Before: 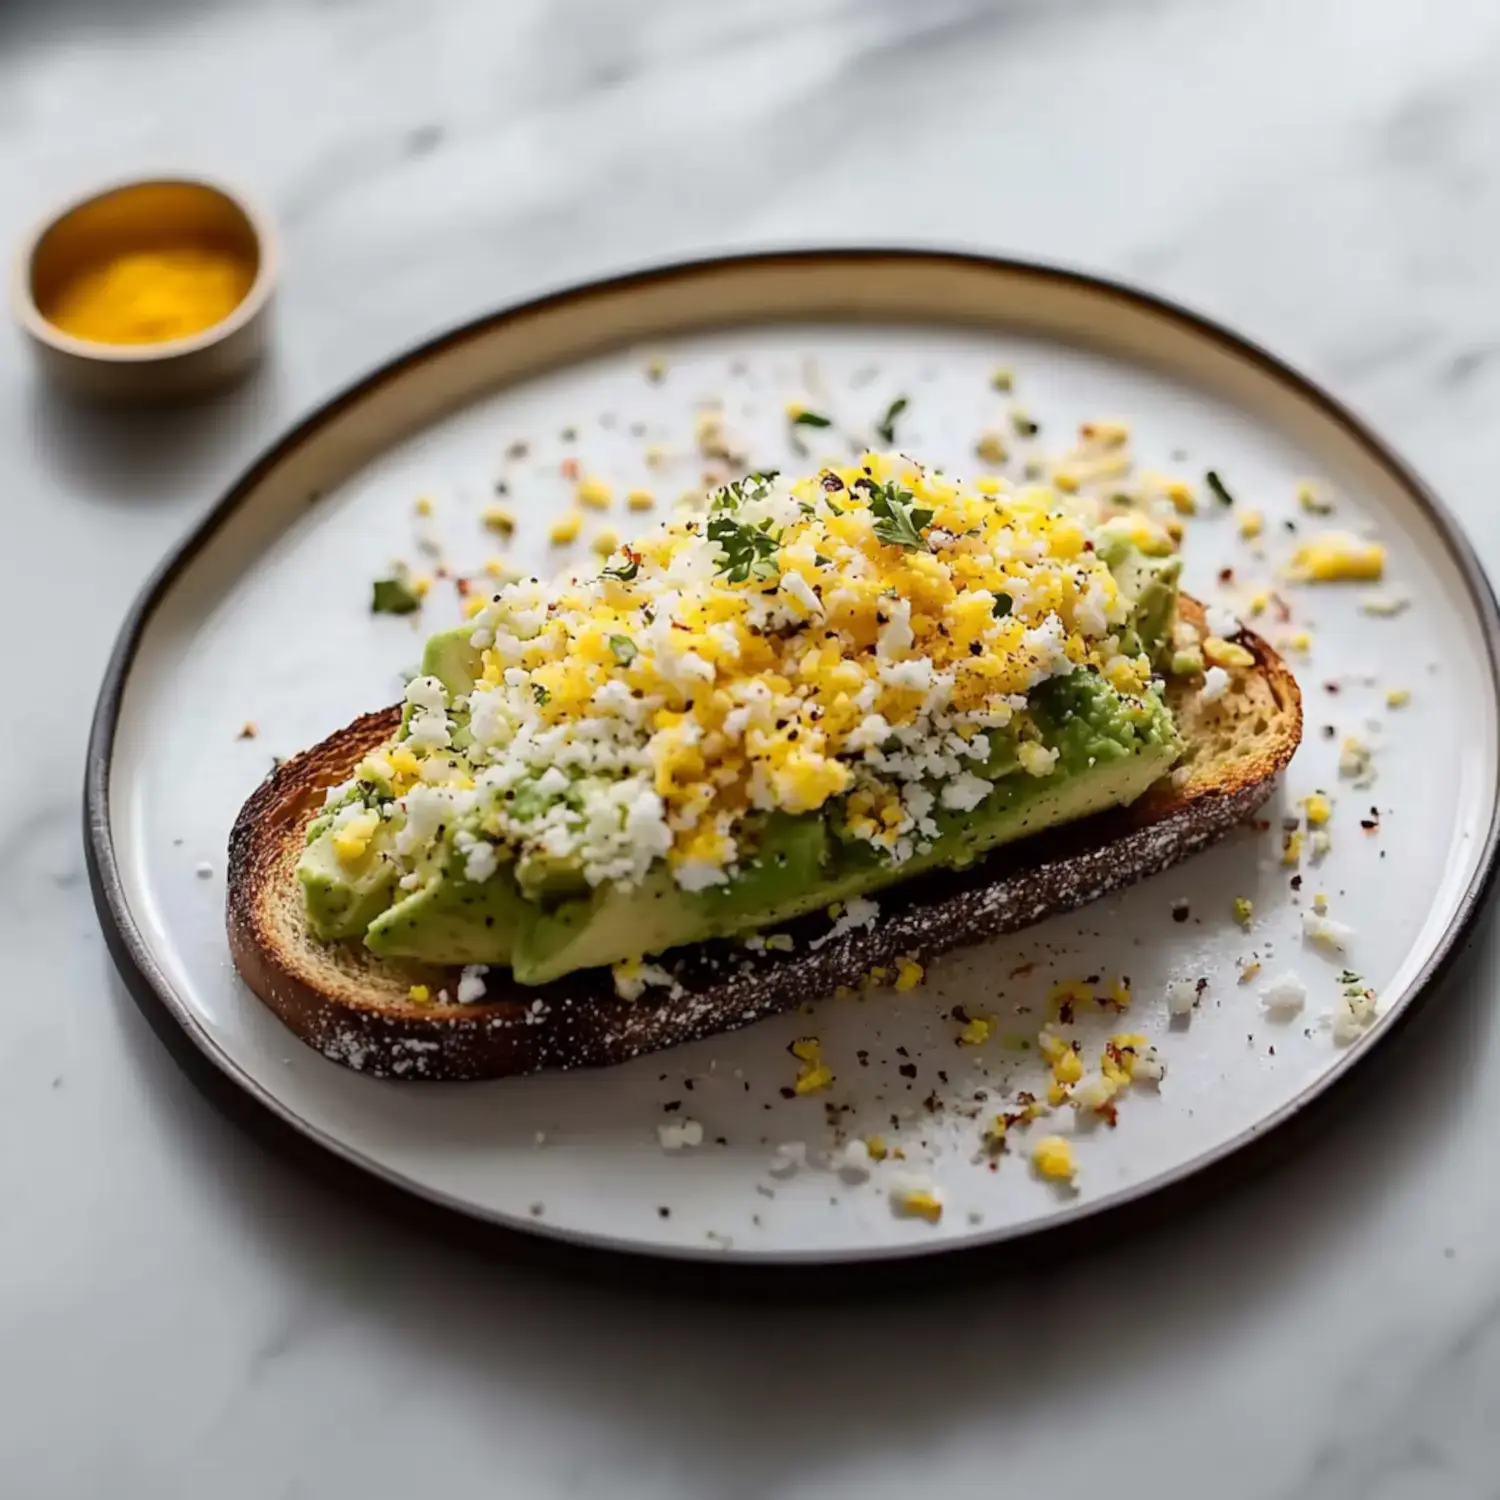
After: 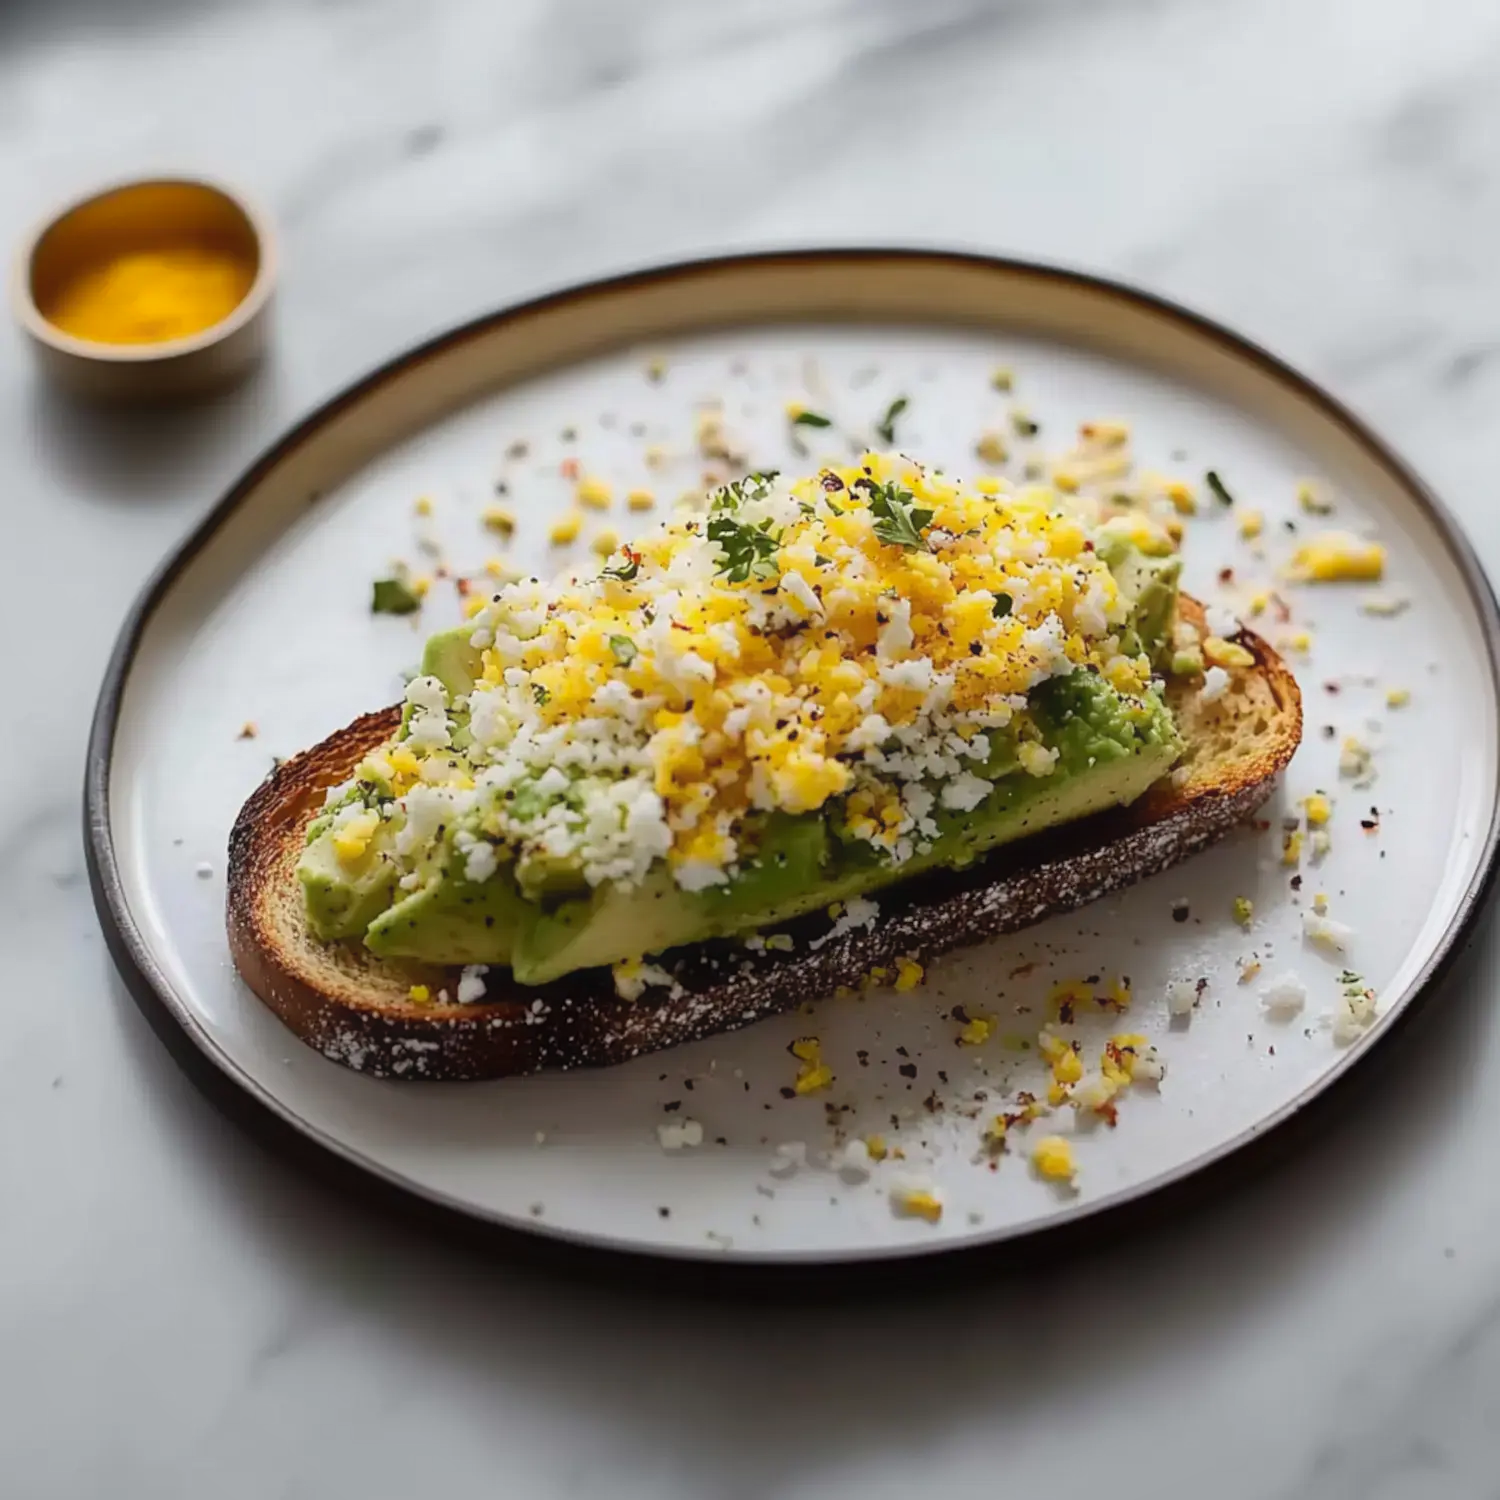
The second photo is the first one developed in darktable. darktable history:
shadows and highlights: shadows 37.27, highlights -28.18, soften with gaussian
contrast equalizer: y [[0.5, 0.486, 0.447, 0.446, 0.489, 0.5], [0.5 ×6], [0.5 ×6], [0 ×6], [0 ×6]]
